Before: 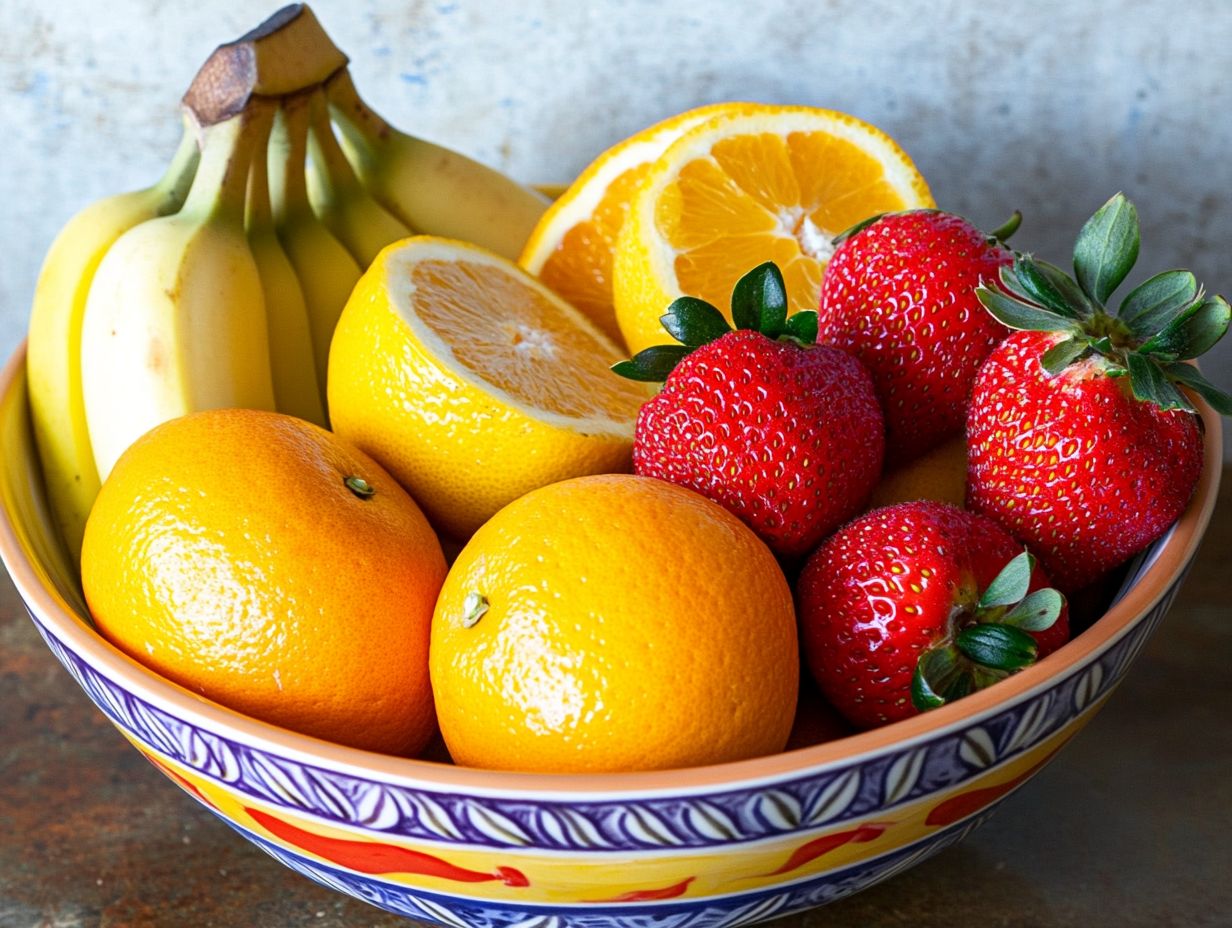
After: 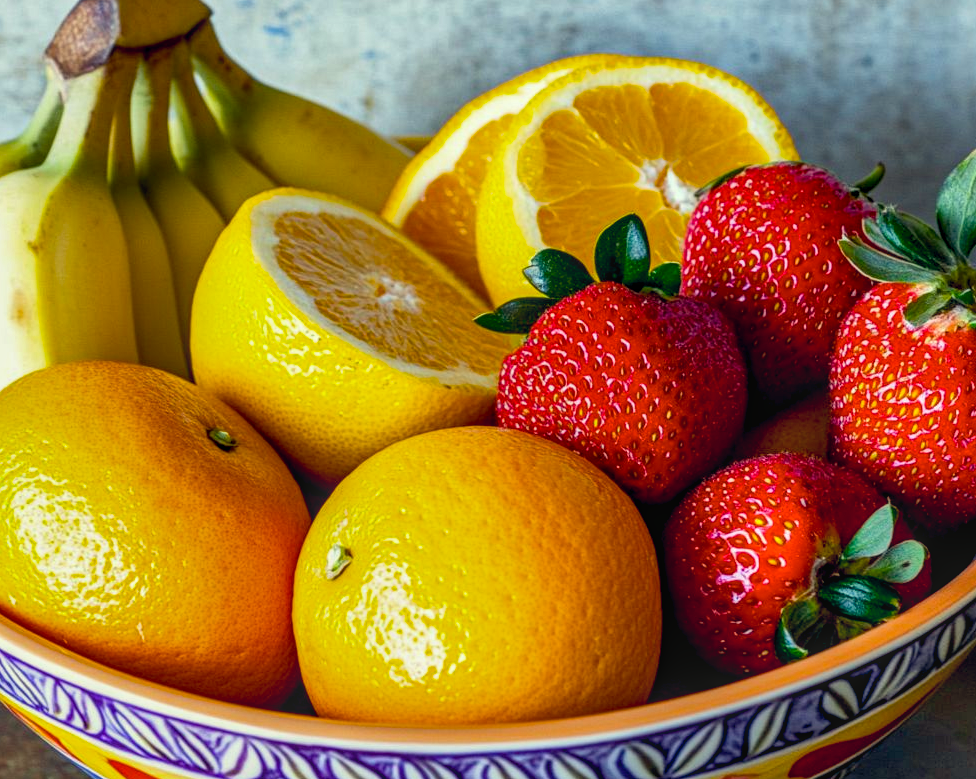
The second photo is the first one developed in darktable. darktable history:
exposure: black level correction 0.01, exposure 0.017 EV, compensate highlight preservation false
color balance rgb: highlights gain › chroma 0.258%, highlights gain › hue 331.13°, global offset › chroma 0.069%, global offset › hue 253.16°, linear chroma grading › global chroma 19.13%, perceptual saturation grading › global saturation 16.481%
contrast brightness saturation: contrast -0.081, brightness -0.04, saturation -0.113
crop: left 11.177%, top 5.274%, right 9.601%, bottom 10.735%
local contrast: highlights 4%, shadows 1%, detail 133%
color correction: highlights a* -5.78, highlights b* 10.68
shadows and highlights: soften with gaussian
